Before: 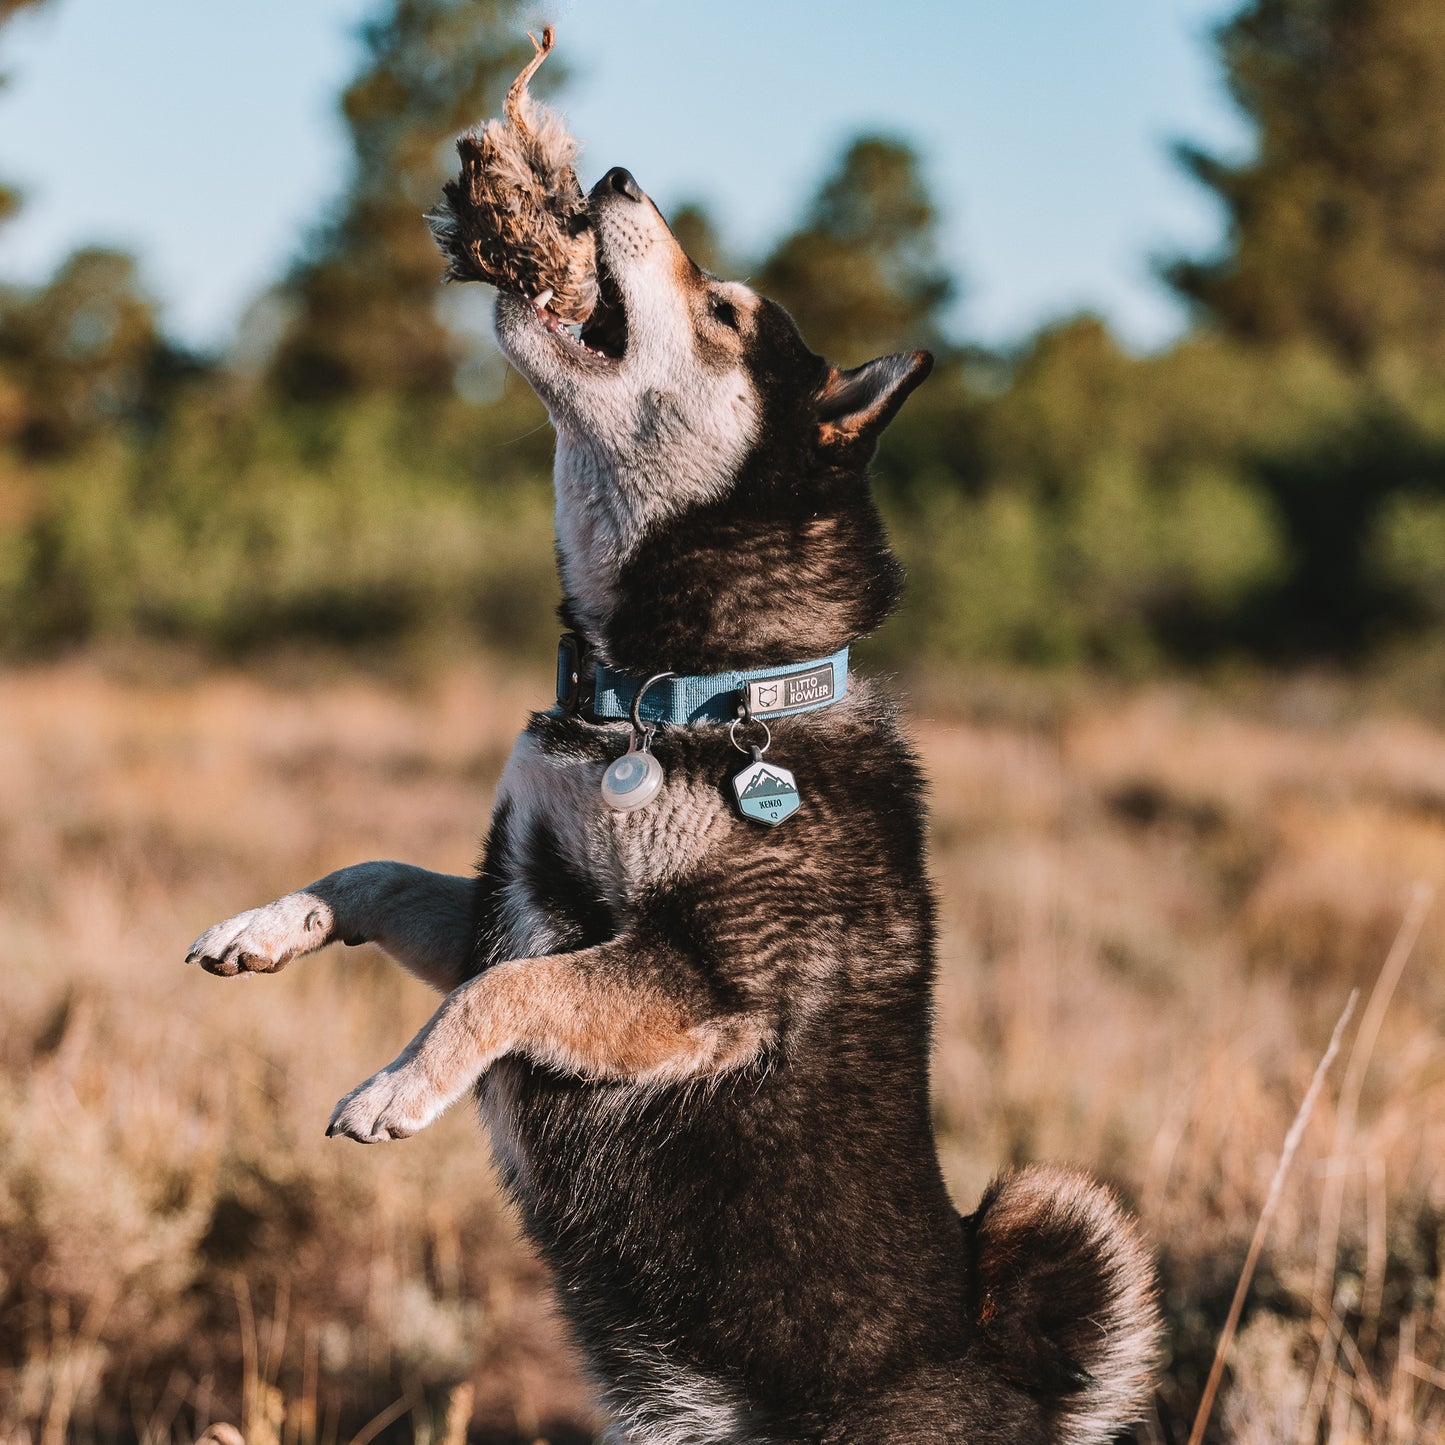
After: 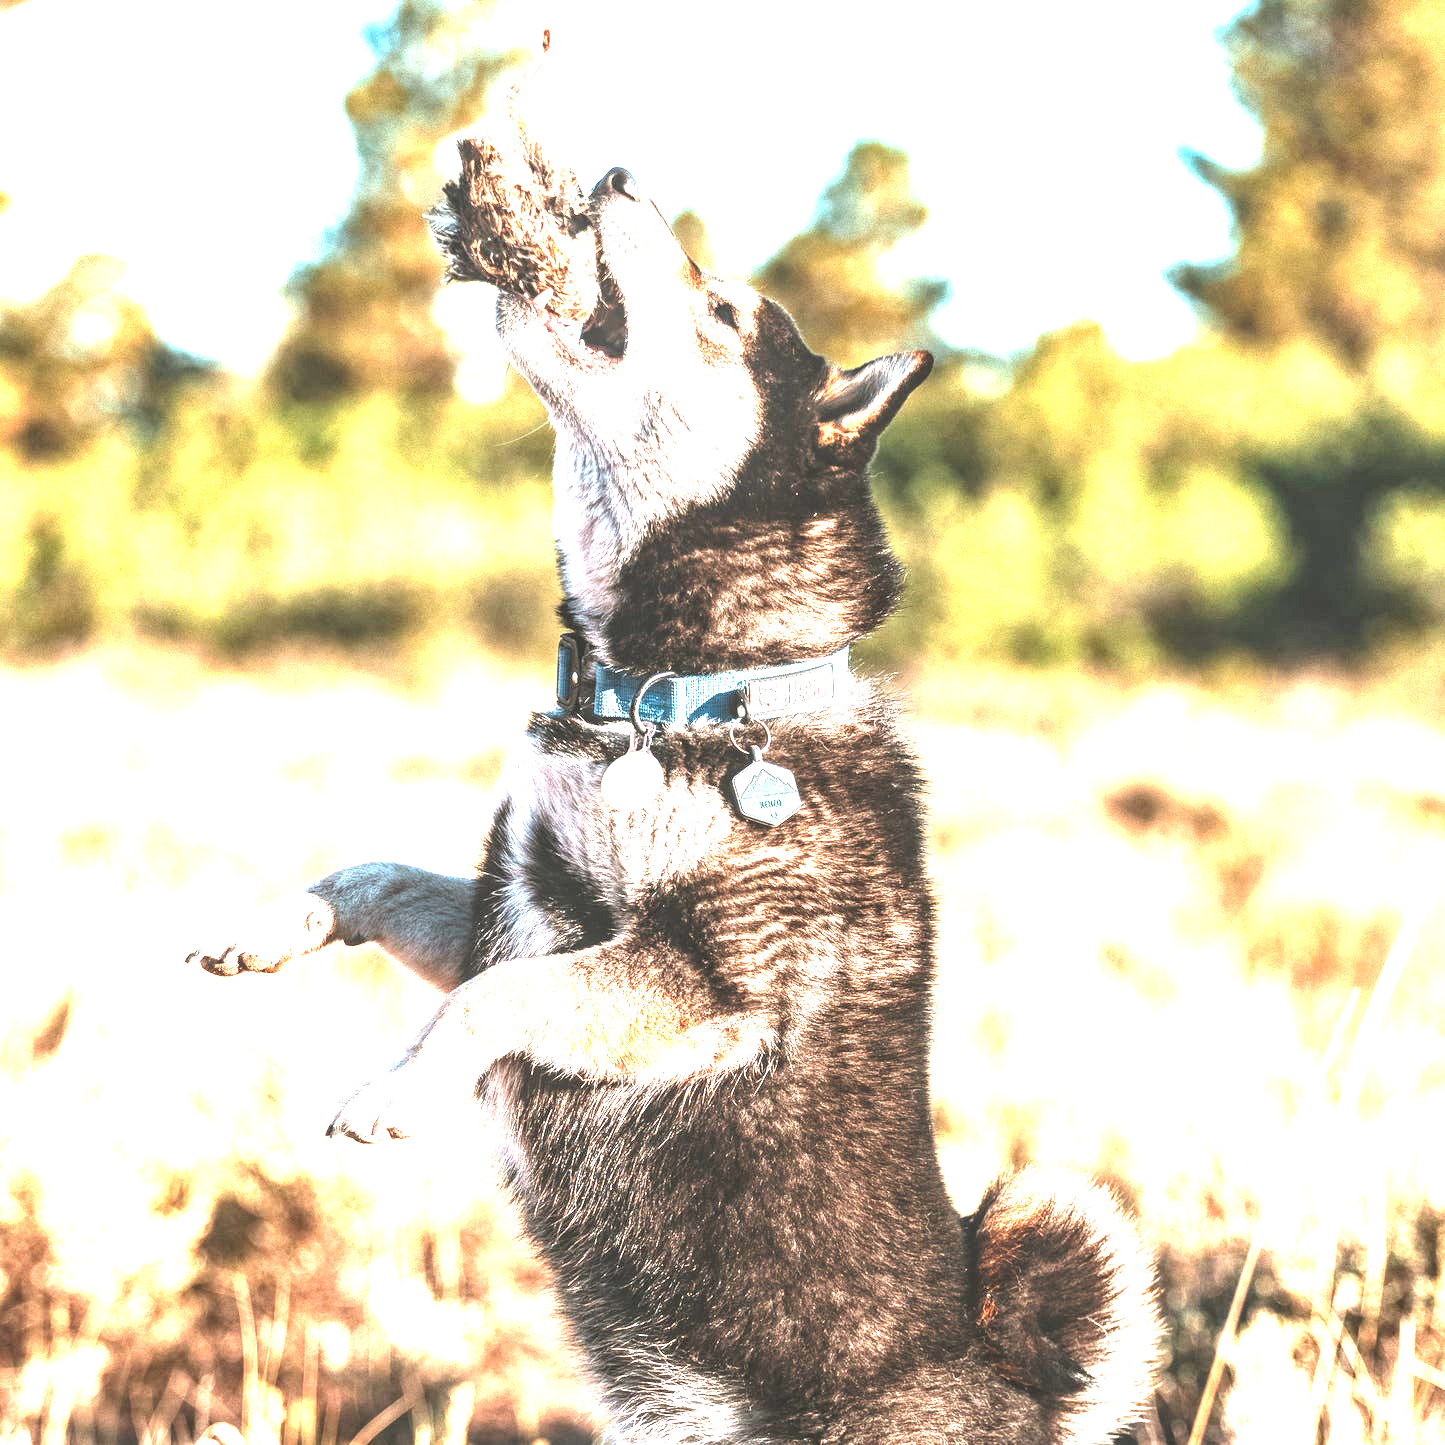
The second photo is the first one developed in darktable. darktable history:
levels: levels [0, 0.352, 0.703]
local contrast: on, module defaults
exposure: black level correction 0, exposure 1.5 EV, compensate exposure bias true, compensate highlight preservation false
